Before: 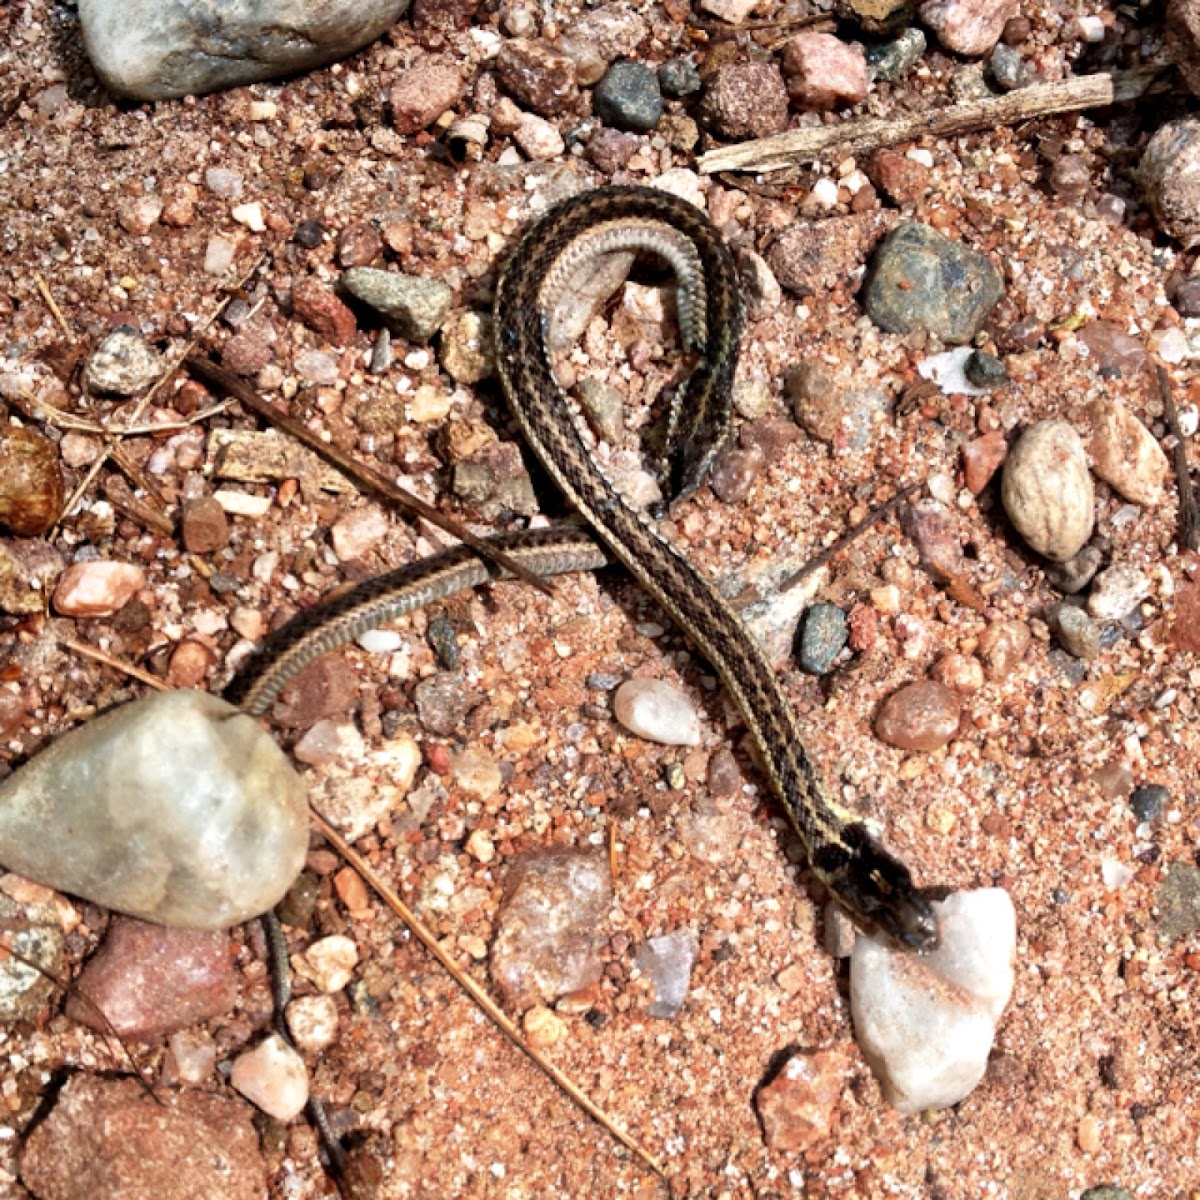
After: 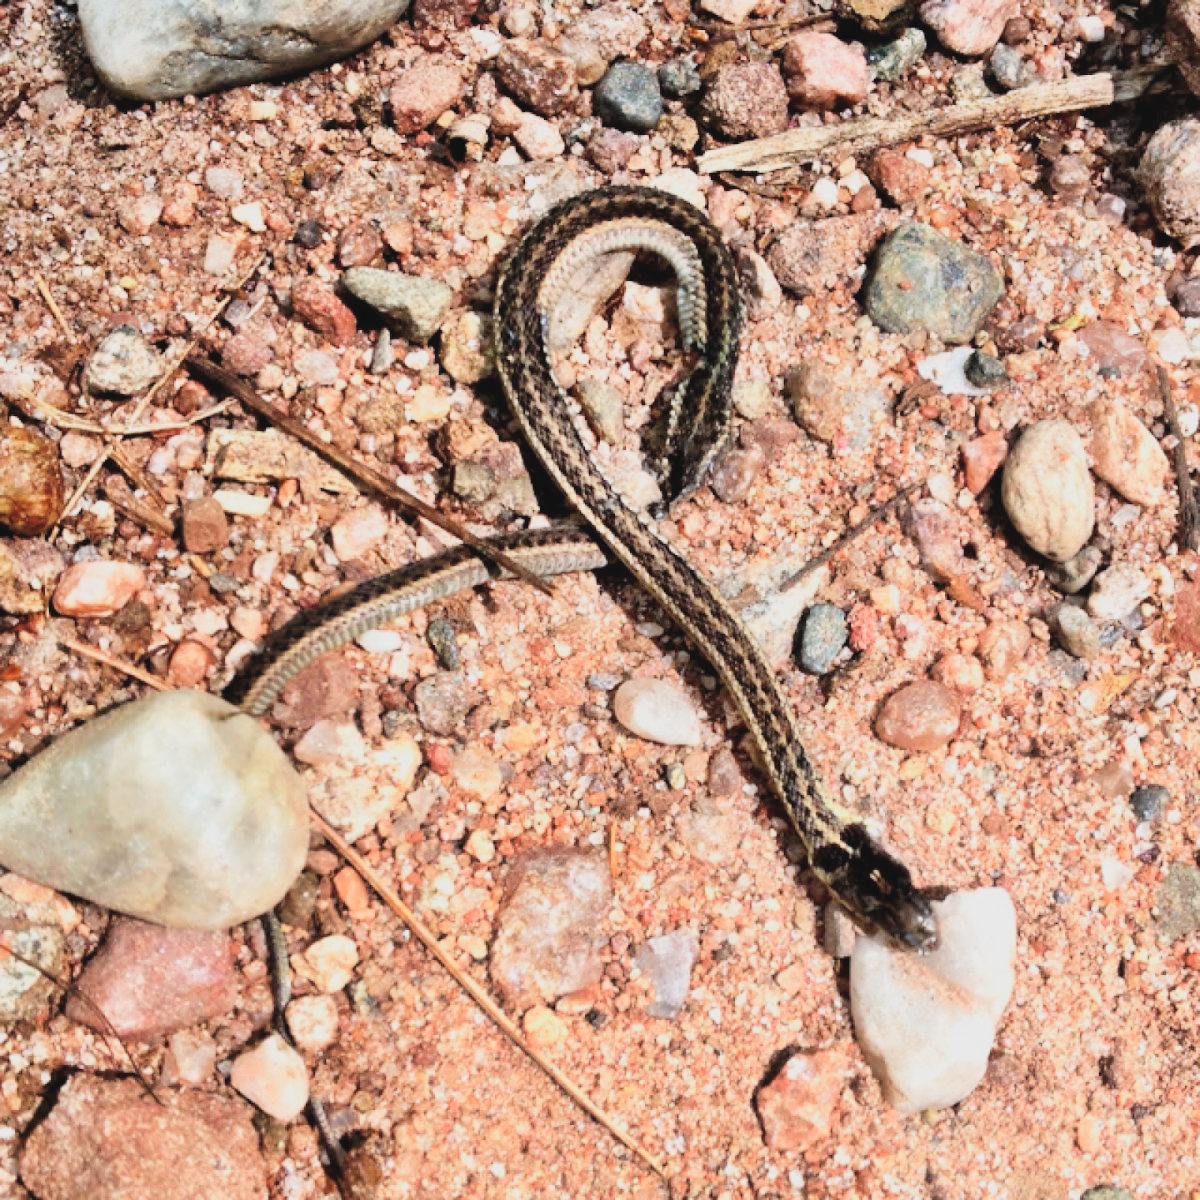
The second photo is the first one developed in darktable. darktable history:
filmic rgb: black relative exposure -7.65 EV, white relative exposure 4.56 EV, hardness 3.61
color balance: lift [1.007, 1, 1, 1], gamma [1.097, 1, 1, 1]
contrast brightness saturation: contrast 0.2, brightness 0.16, saturation 0.22
